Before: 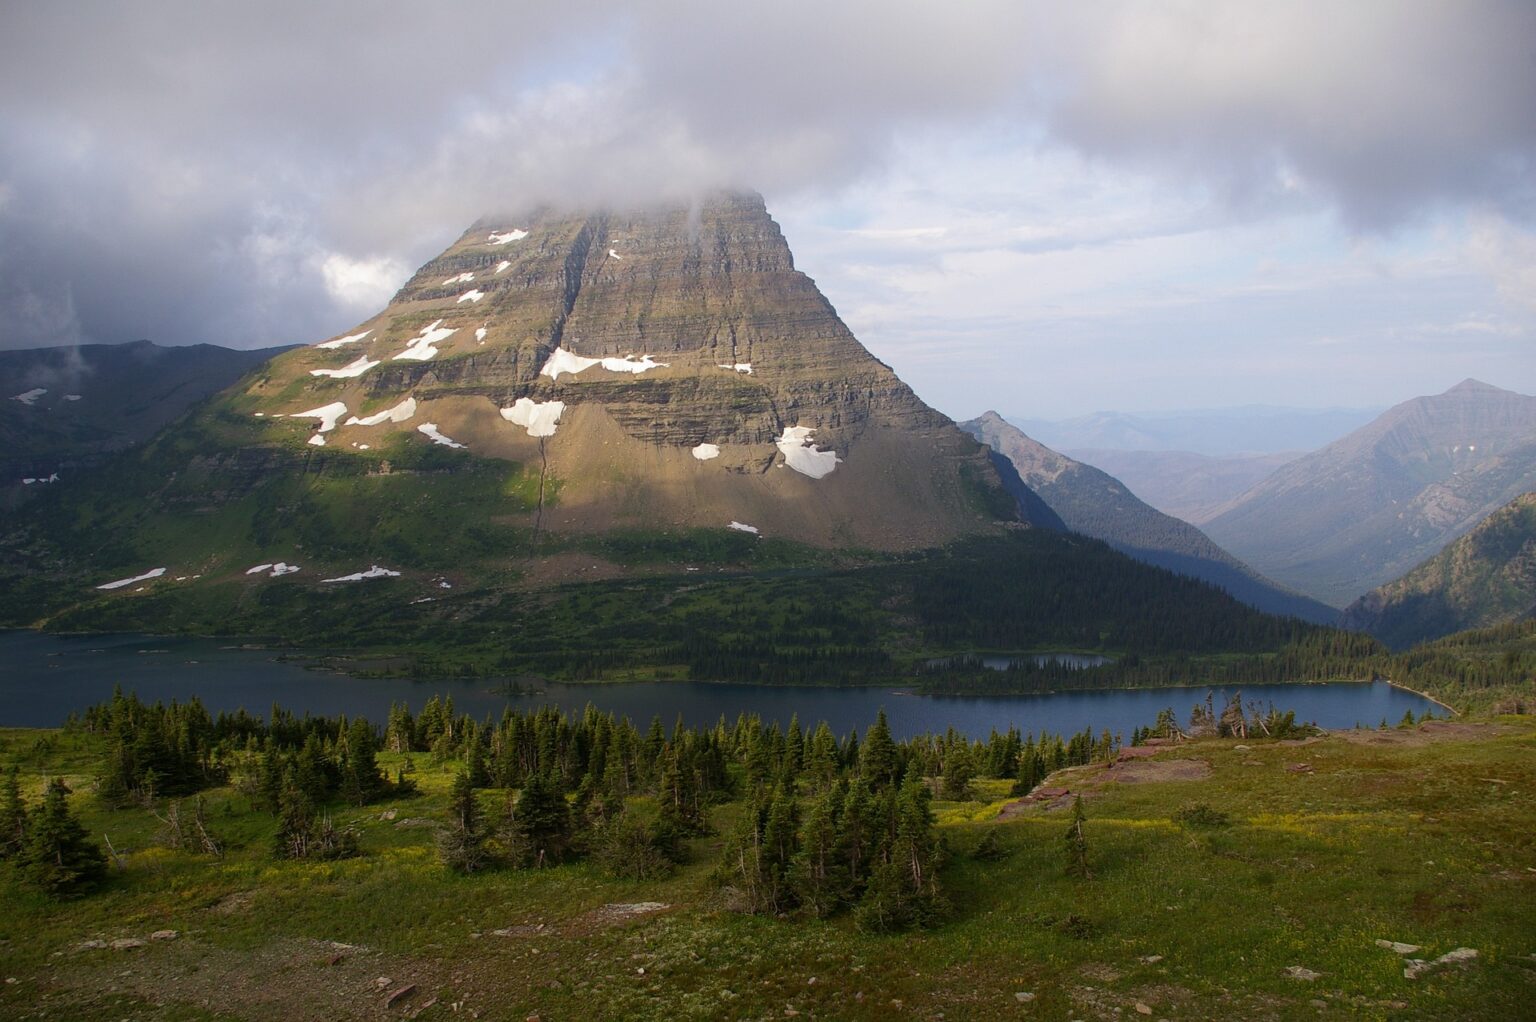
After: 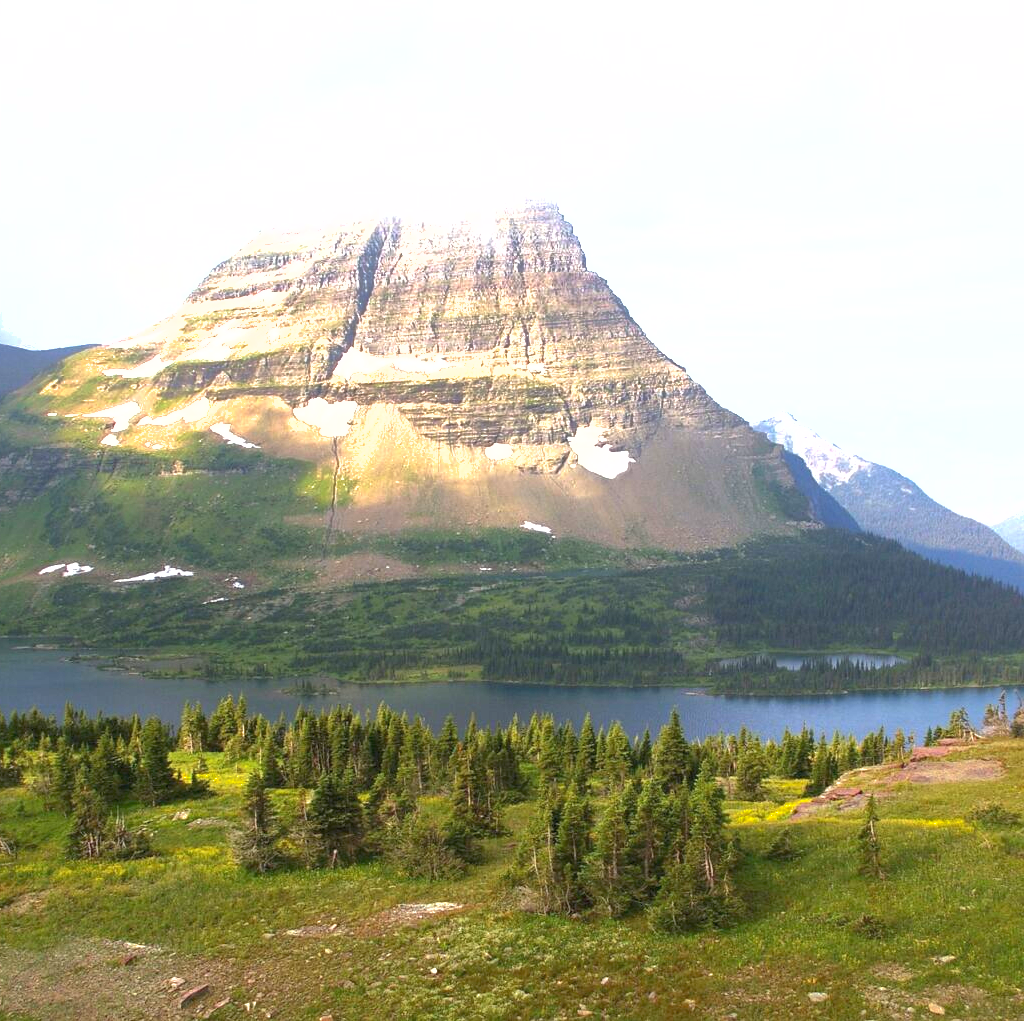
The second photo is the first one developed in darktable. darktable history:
exposure: black level correction 0, exposure 1.975 EV, compensate exposure bias true, compensate highlight preservation false
crop and rotate: left 13.537%, right 19.796%
shadows and highlights: on, module defaults
